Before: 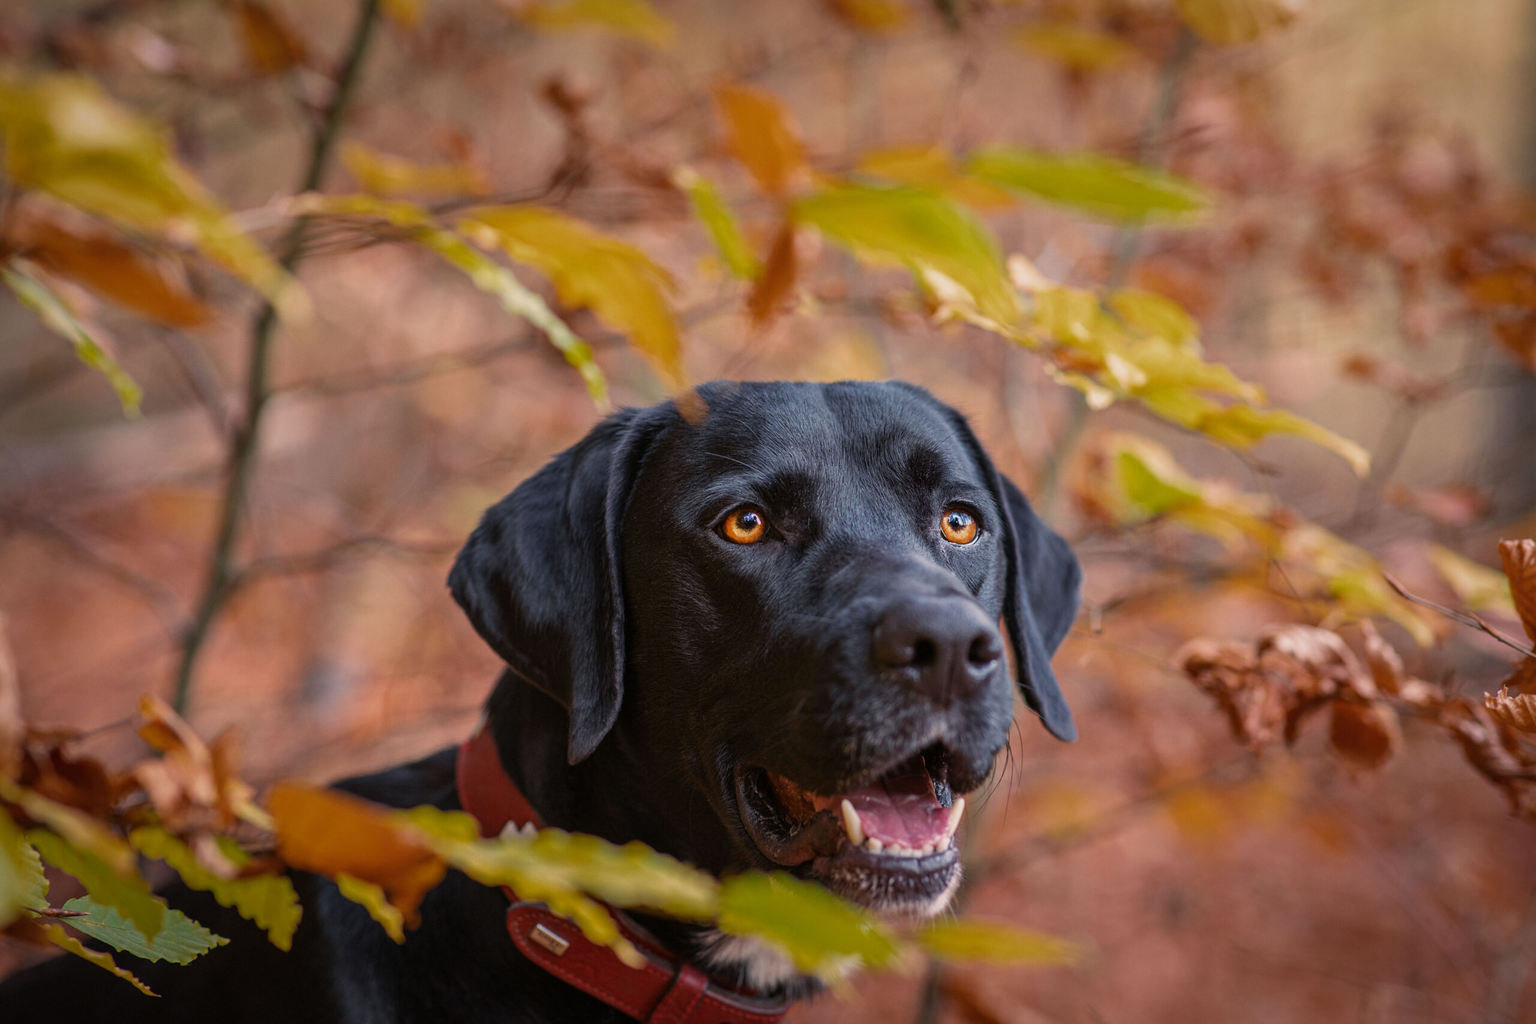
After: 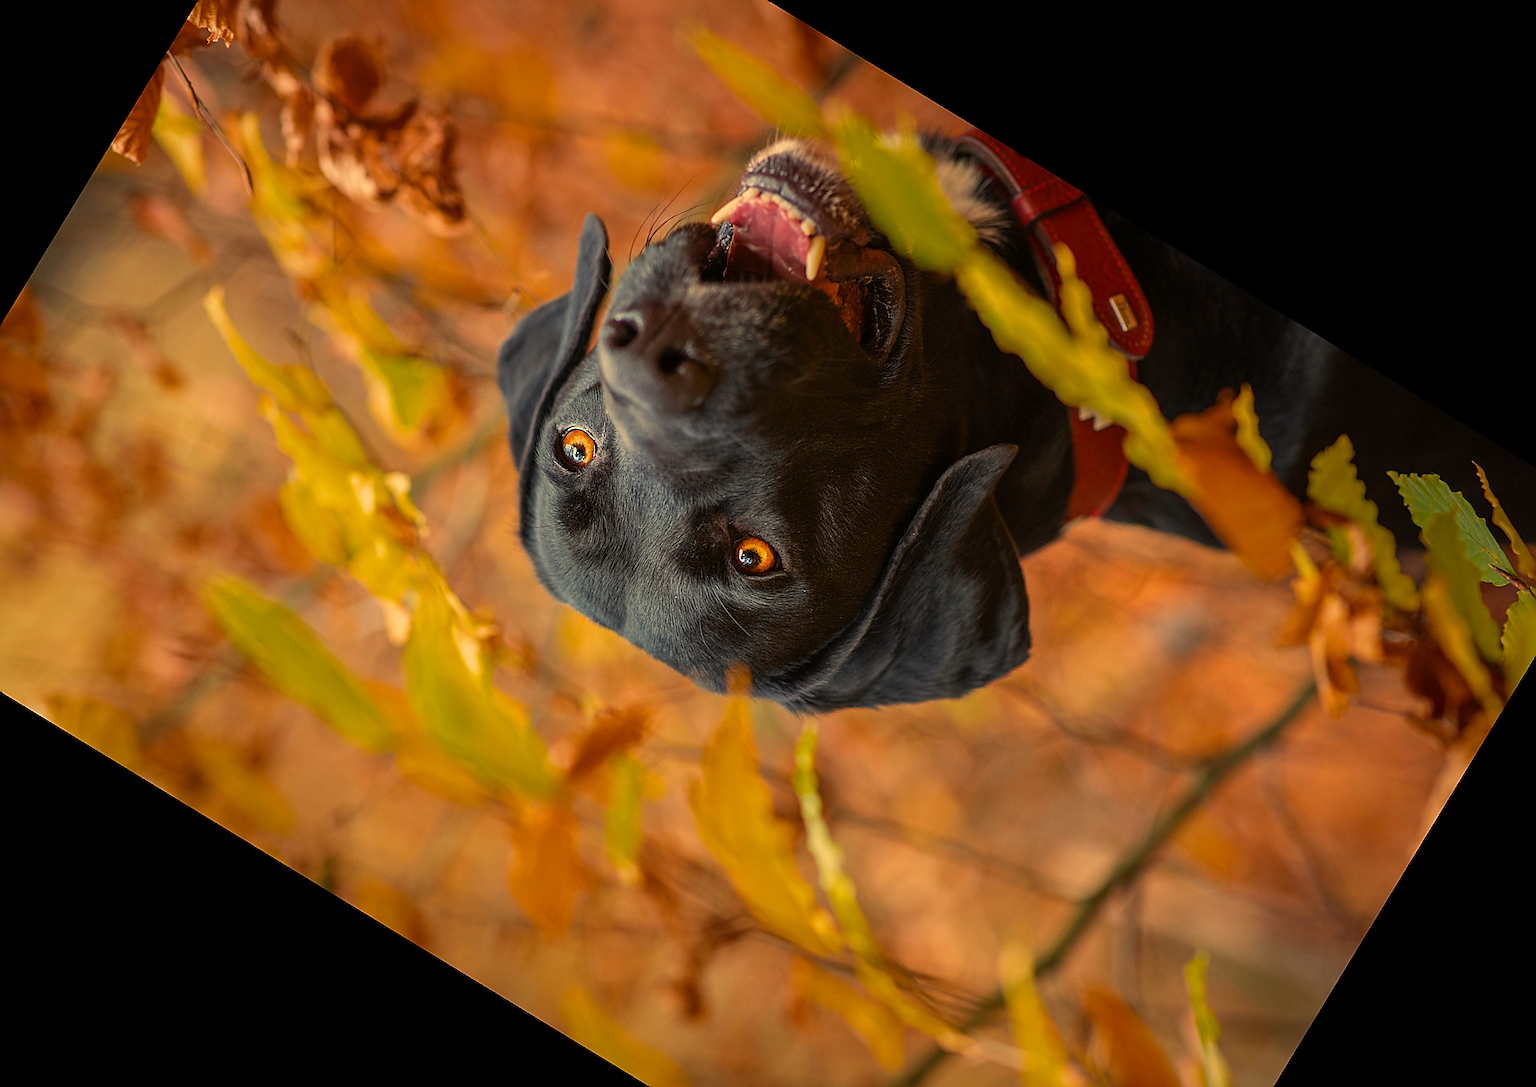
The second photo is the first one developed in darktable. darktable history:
color balance rgb: perceptual saturation grading › global saturation 20%, global vibrance 20%
crop and rotate: angle 148.68°, left 9.111%, top 15.603%, right 4.588%, bottom 17.041%
sharpen: radius 1.4, amount 1.25, threshold 0.7
color calibration: x 0.342, y 0.355, temperature 5146 K
white balance: red 1.08, blue 0.791
